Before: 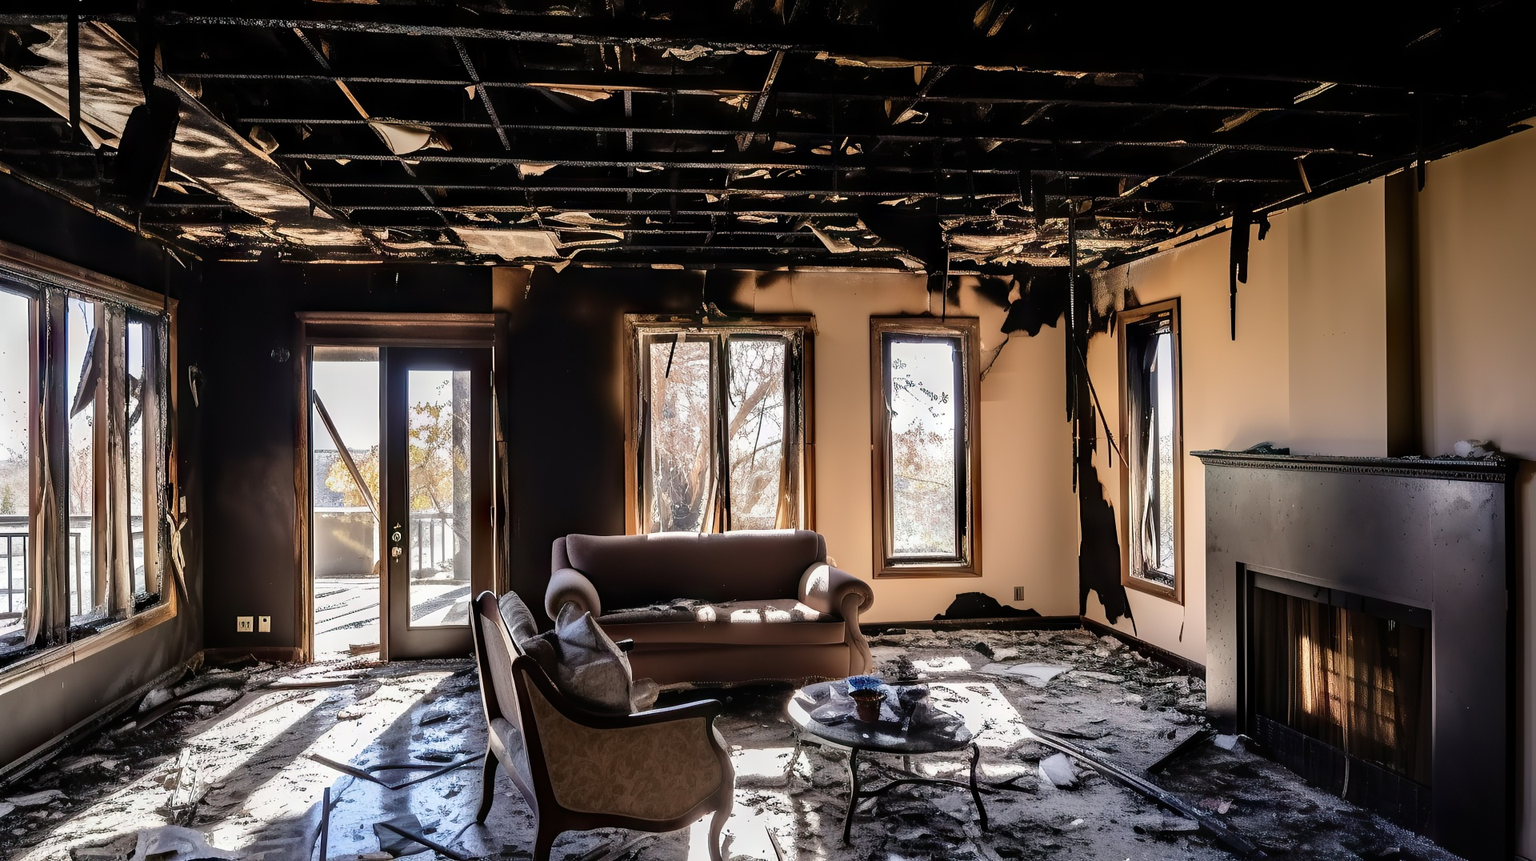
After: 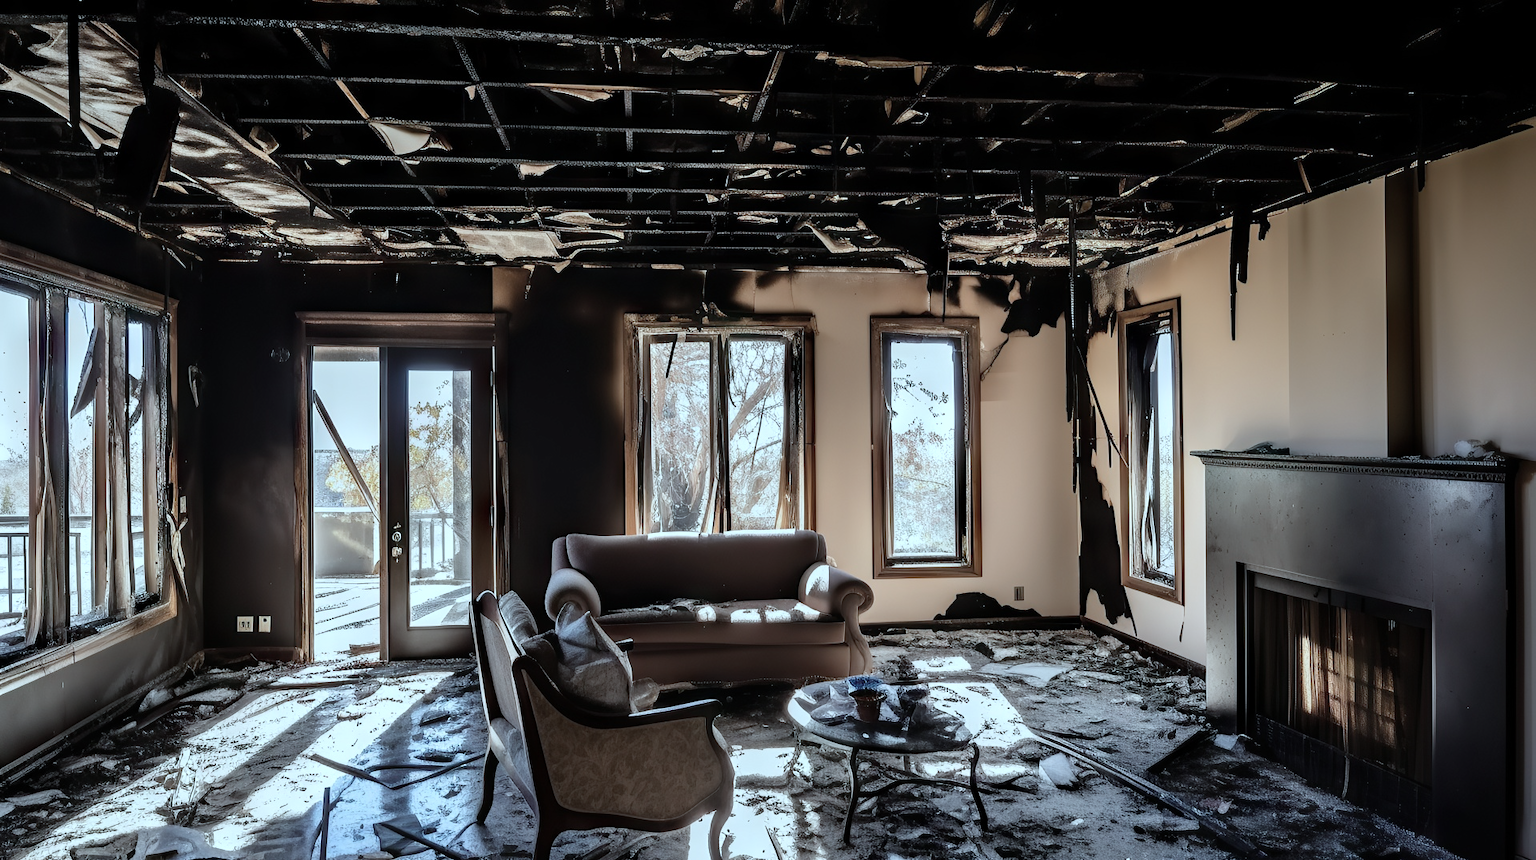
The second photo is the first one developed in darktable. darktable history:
color correction: highlights a* -12.92, highlights b* -17.38, saturation 0.698
